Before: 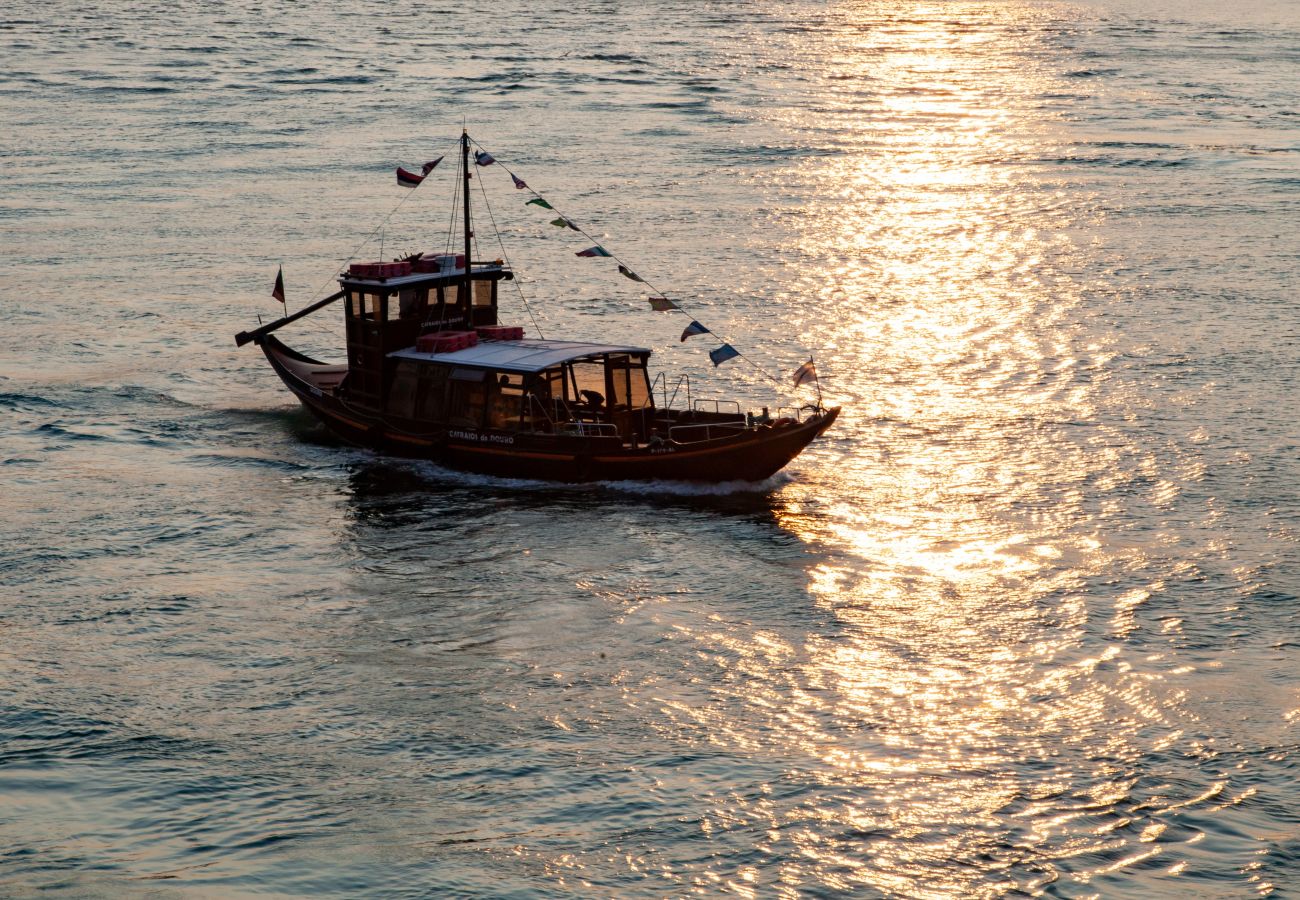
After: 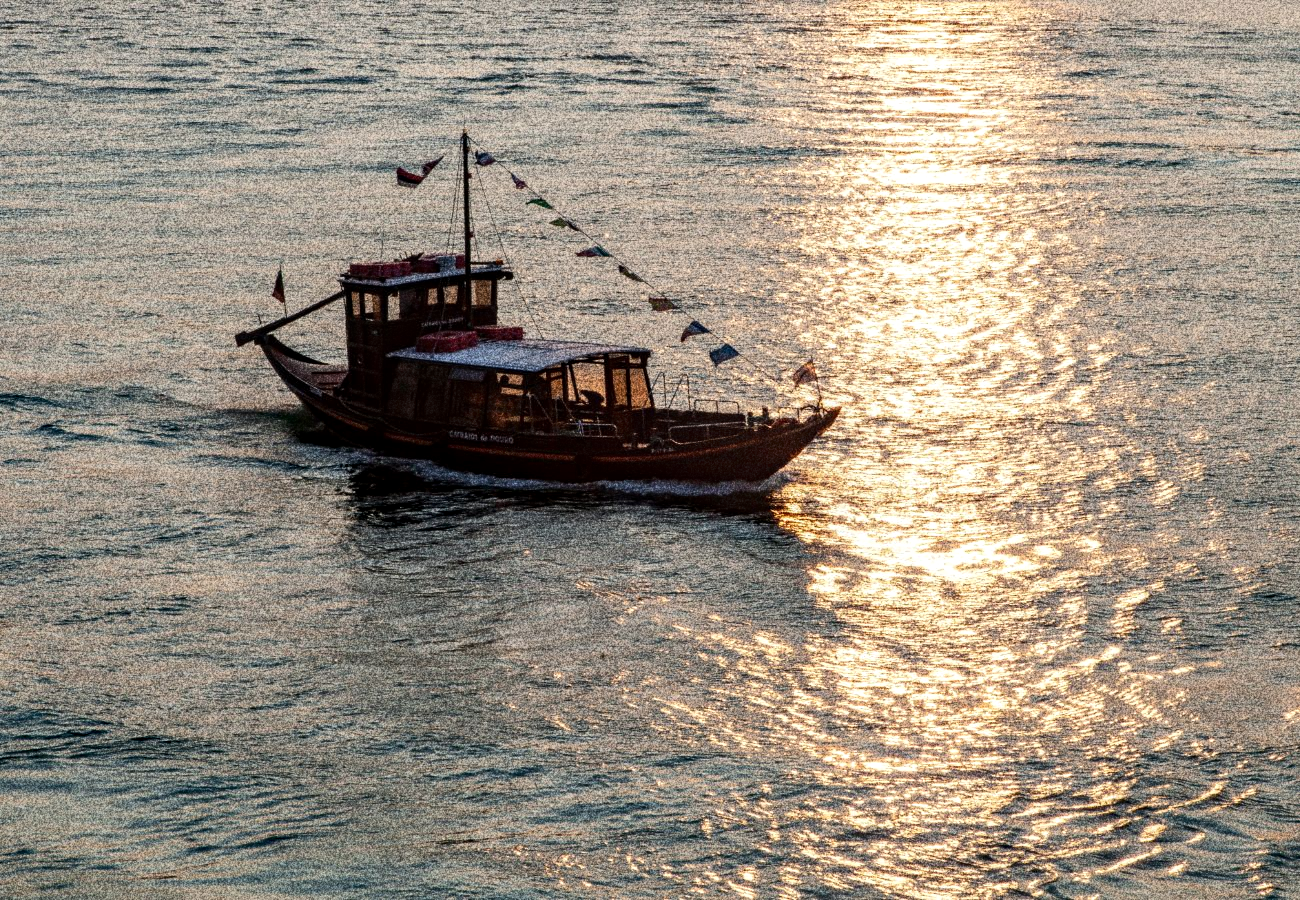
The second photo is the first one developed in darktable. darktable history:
grain: coarseness 30.02 ISO, strength 100%
local contrast: on, module defaults
